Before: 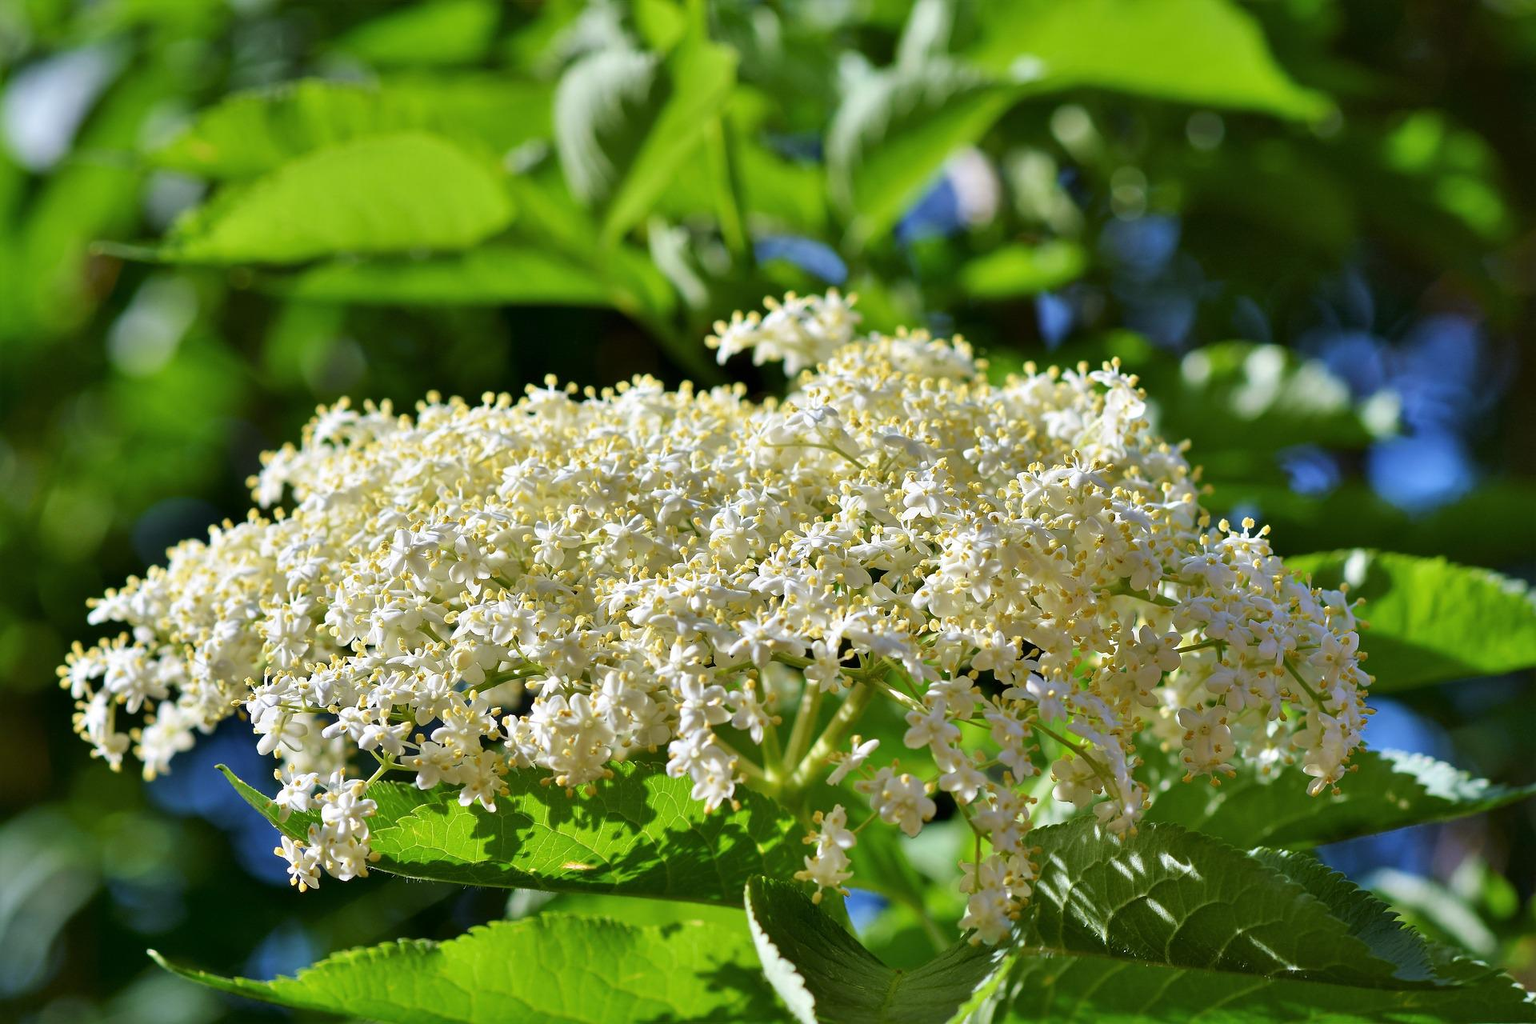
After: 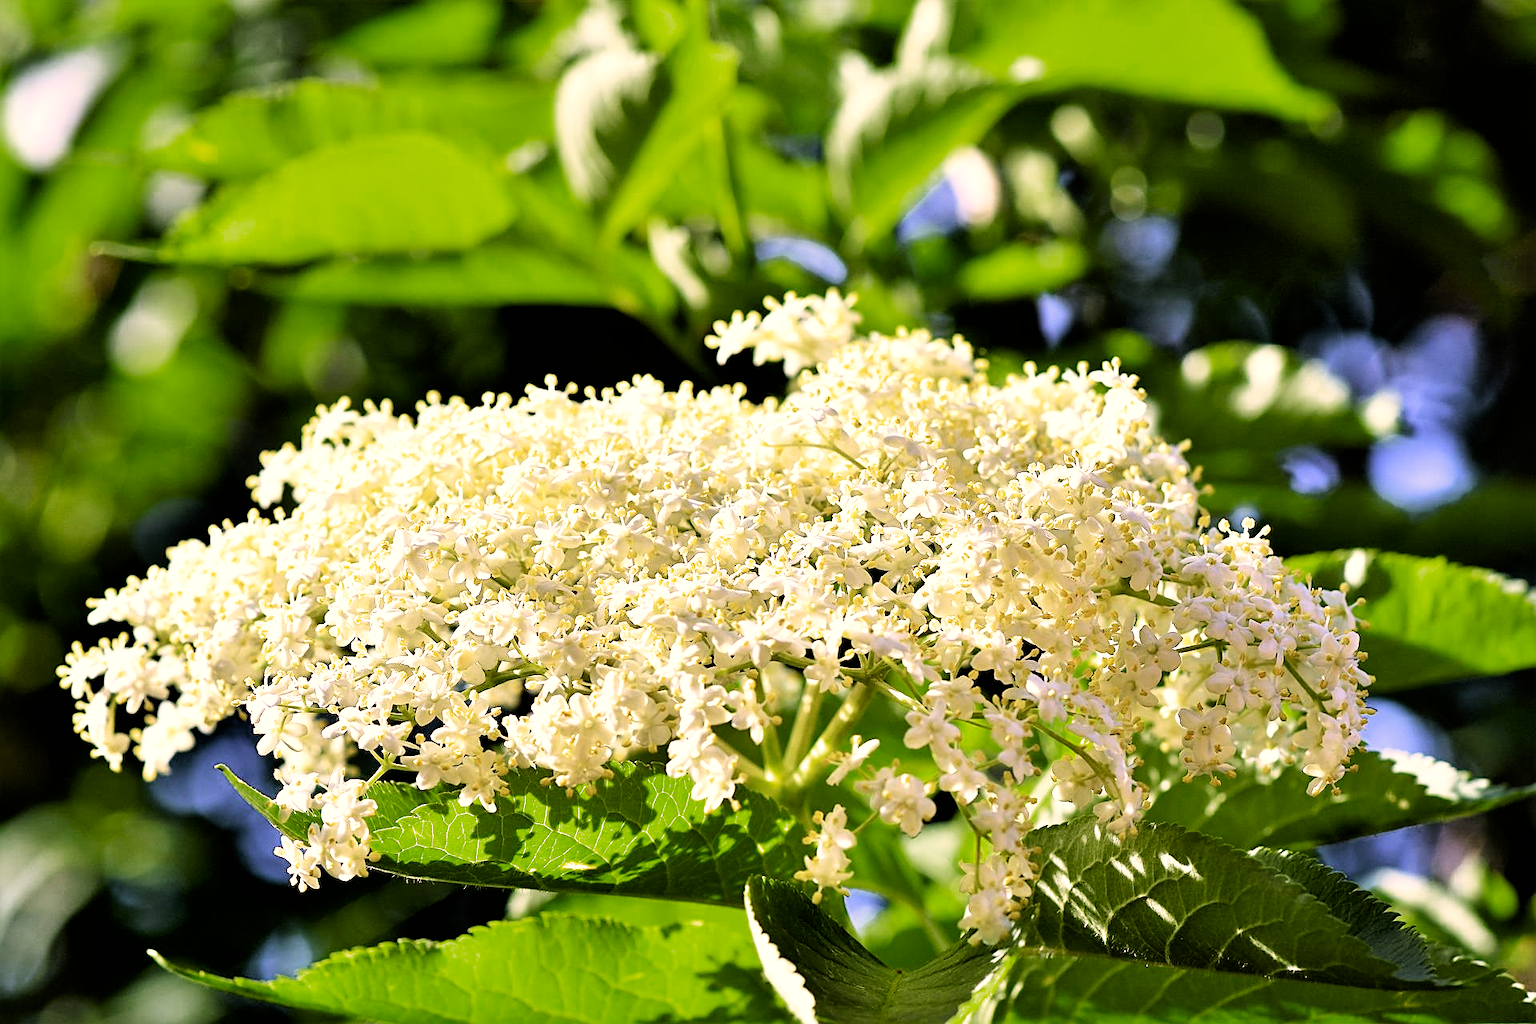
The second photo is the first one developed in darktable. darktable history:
color zones: curves: ch0 [(0, 0.558) (0.143, 0.548) (0.286, 0.447) (0.429, 0.259) (0.571, 0.5) (0.714, 0.5) (0.857, 0.593) (1, 0.558)]; ch1 [(0, 0.543) (0.01, 0.544) (0.12, 0.492) (0.248, 0.458) (0.5, 0.534) (0.748, 0.5) (0.99, 0.469) (1, 0.543)]; ch2 [(0, 0.507) (0.143, 0.522) (0.286, 0.505) (0.429, 0.5) (0.571, 0.5) (0.714, 0.5) (0.857, 0.5) (1, 0.507)]
exposure: black level correction 0, exposure 0.899 EV, compensate exposure bias true, compensate highlight preservation false
sharpen: on, module defaults
color correction: highlights a* 12.08, highlights b* 12.27
filmic rgb: black relative exposure -4.01 EV, white relative exposure 3 EV, hardness 3, contrast 1.501
